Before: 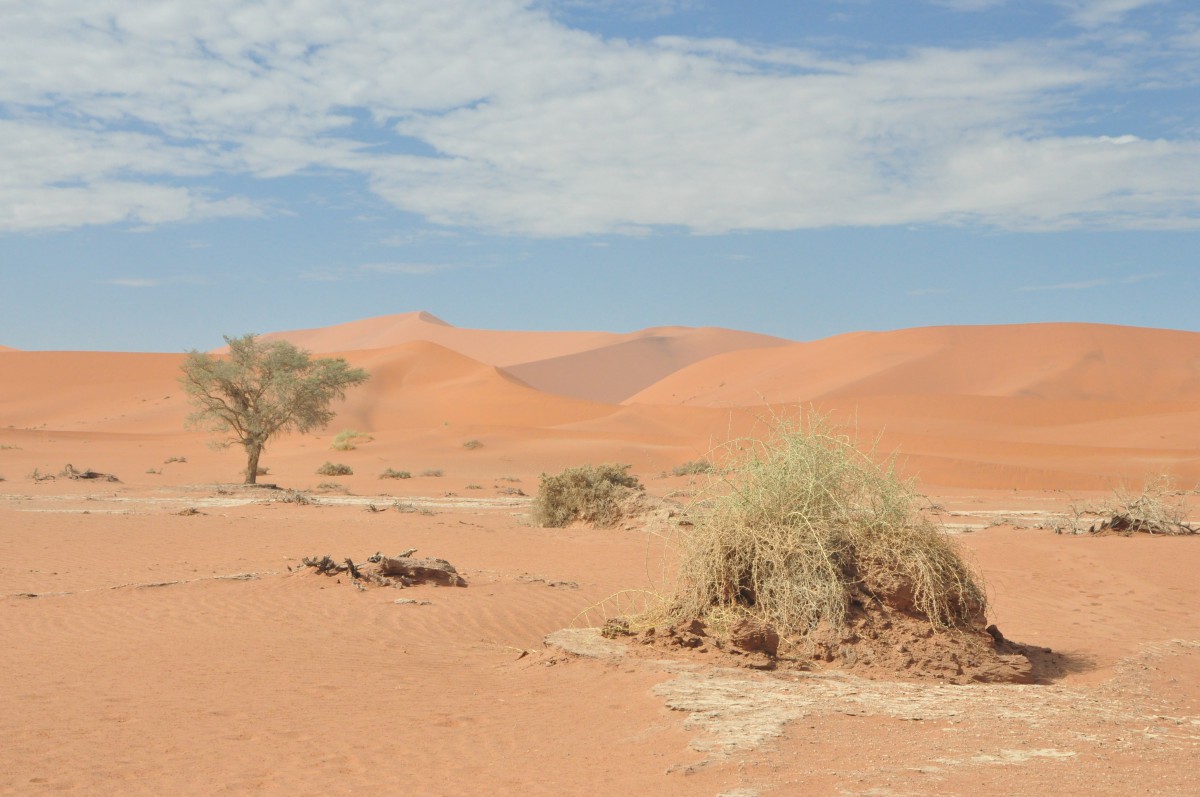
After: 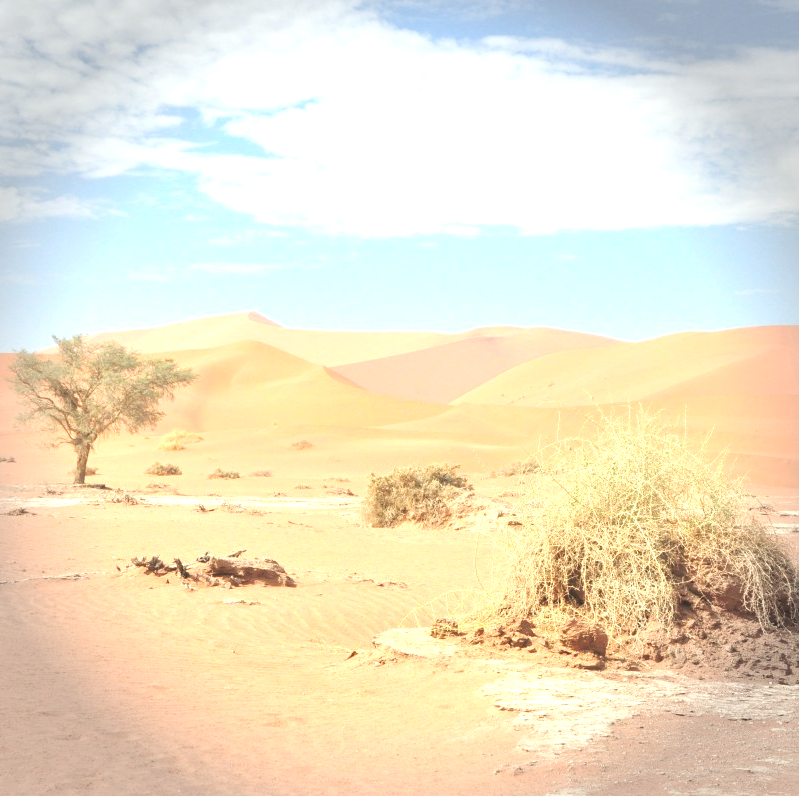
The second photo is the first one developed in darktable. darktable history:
exposure: black level correction 0, exposure 1.2 EV, compensate exposure bias true, compensate highlight preservation false
crop and rotate: left 14.292%, right 19.041%
vignetting: fall-off radius 31.48%, brightness -0.472
